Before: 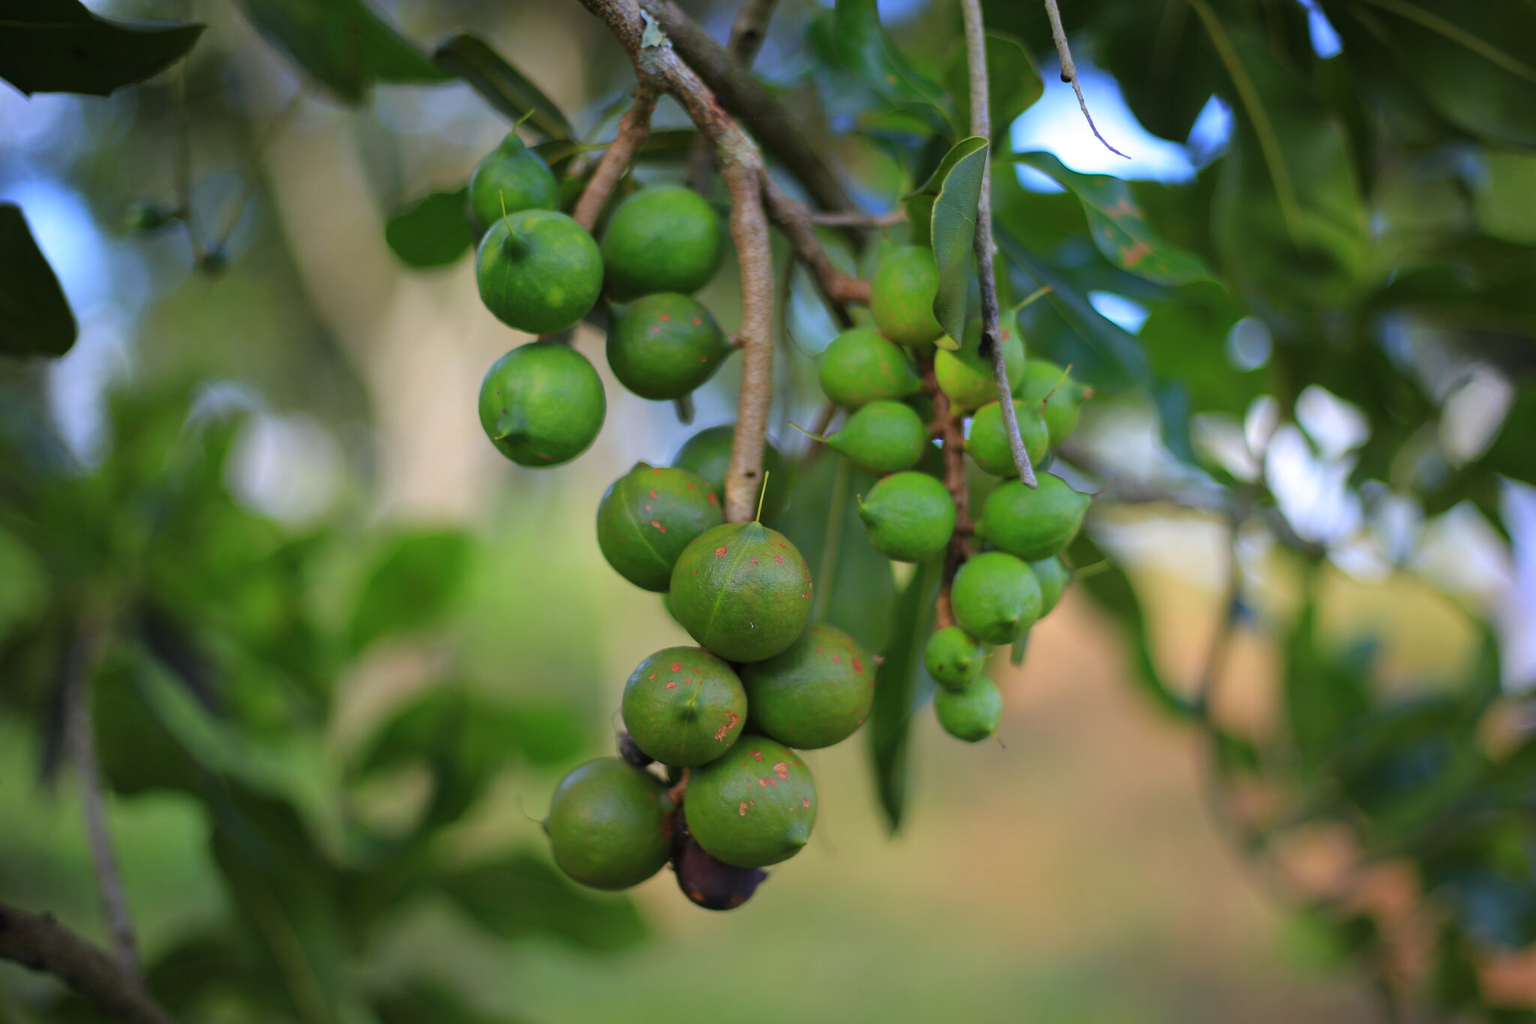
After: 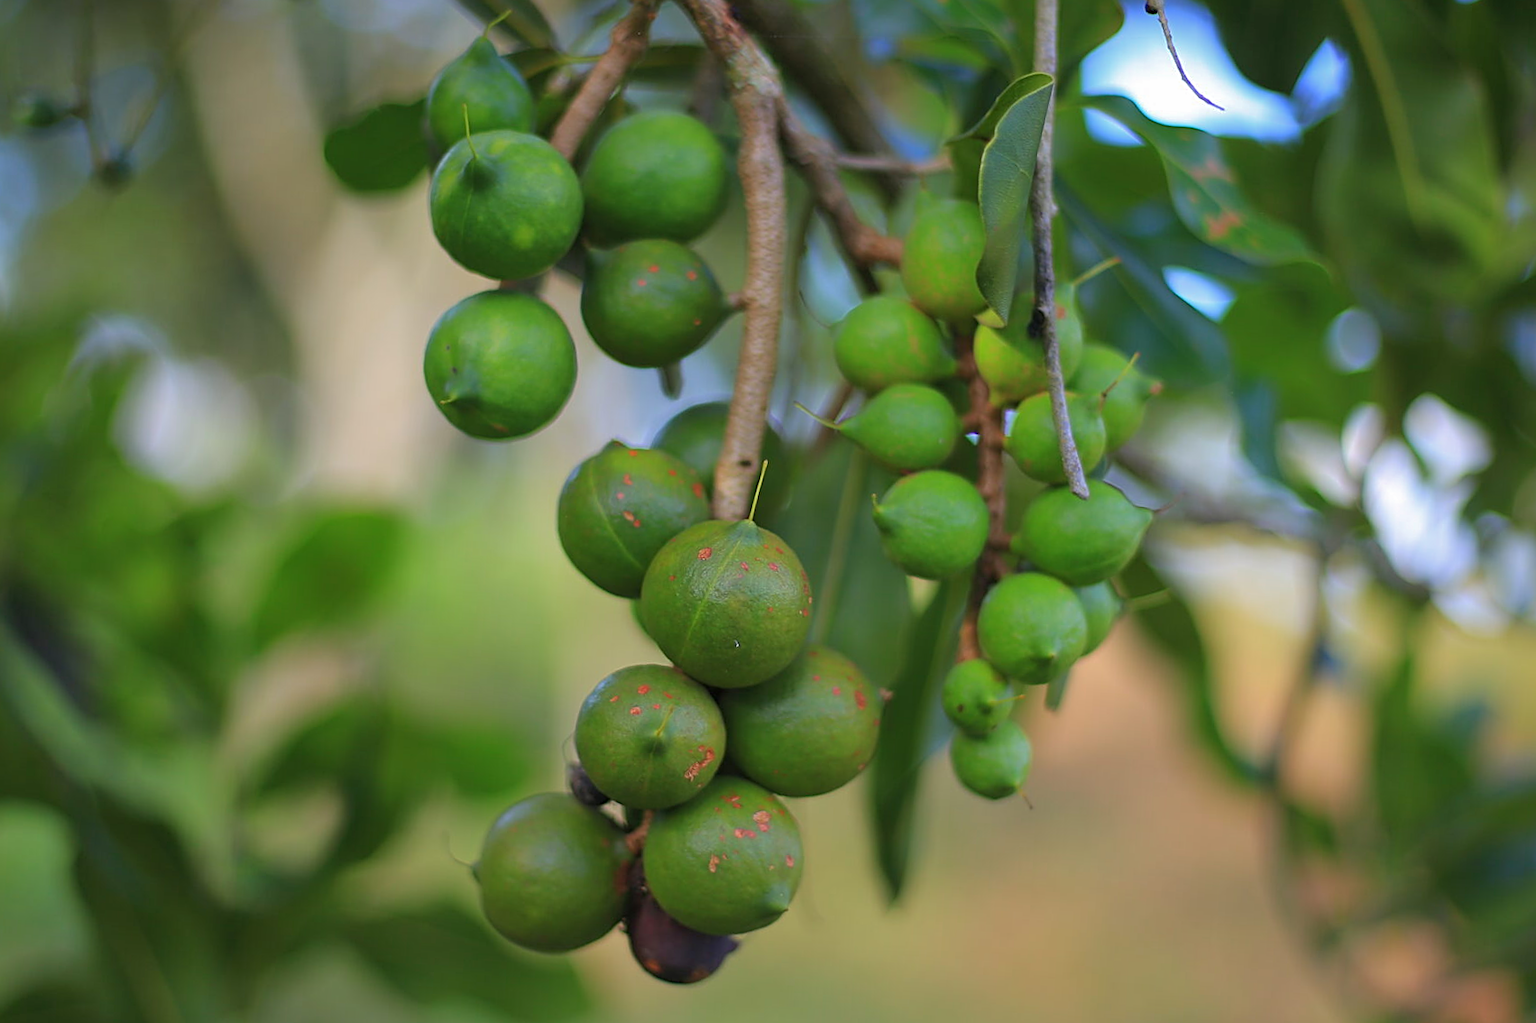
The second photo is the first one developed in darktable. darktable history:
exposure: exposure -0.01 EV, compensate highlight preservation false
crop and rotate: angle -3.27°, left 5.211%, top 5.211%, right 4.607%, bottom 4.607%
sharpen: on, module defaults
shadows and highlights: on, module defaults
